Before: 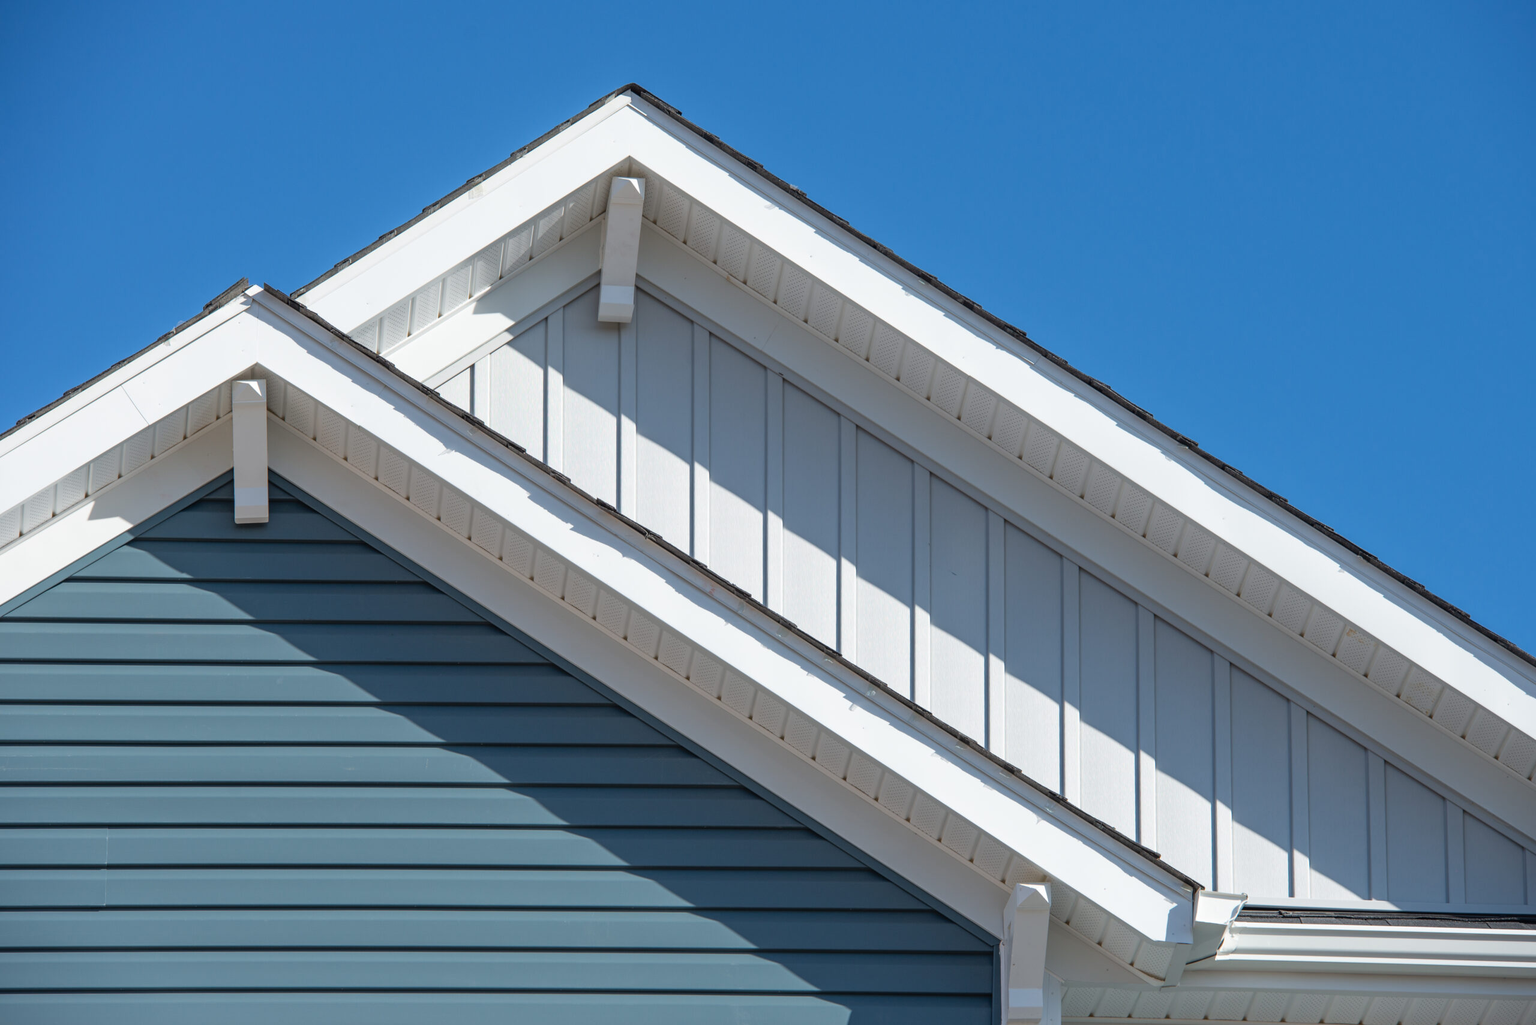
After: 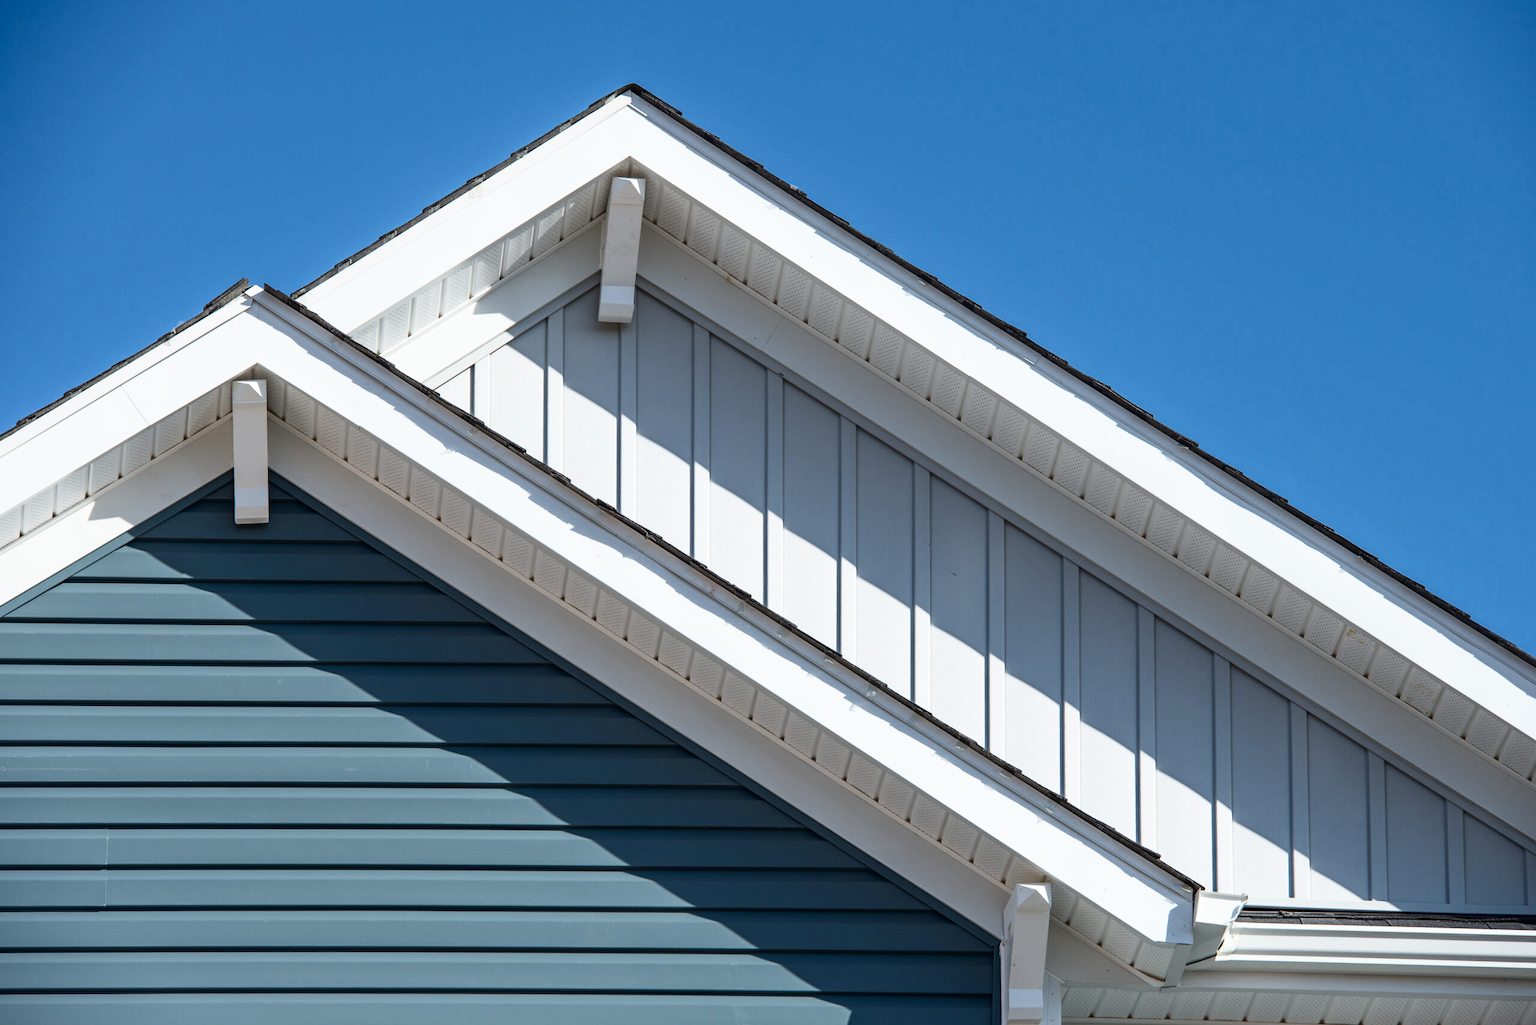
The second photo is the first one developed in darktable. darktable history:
contrast brightness saturation: contrast 0.275
exposure: compensate highlight preservation false
